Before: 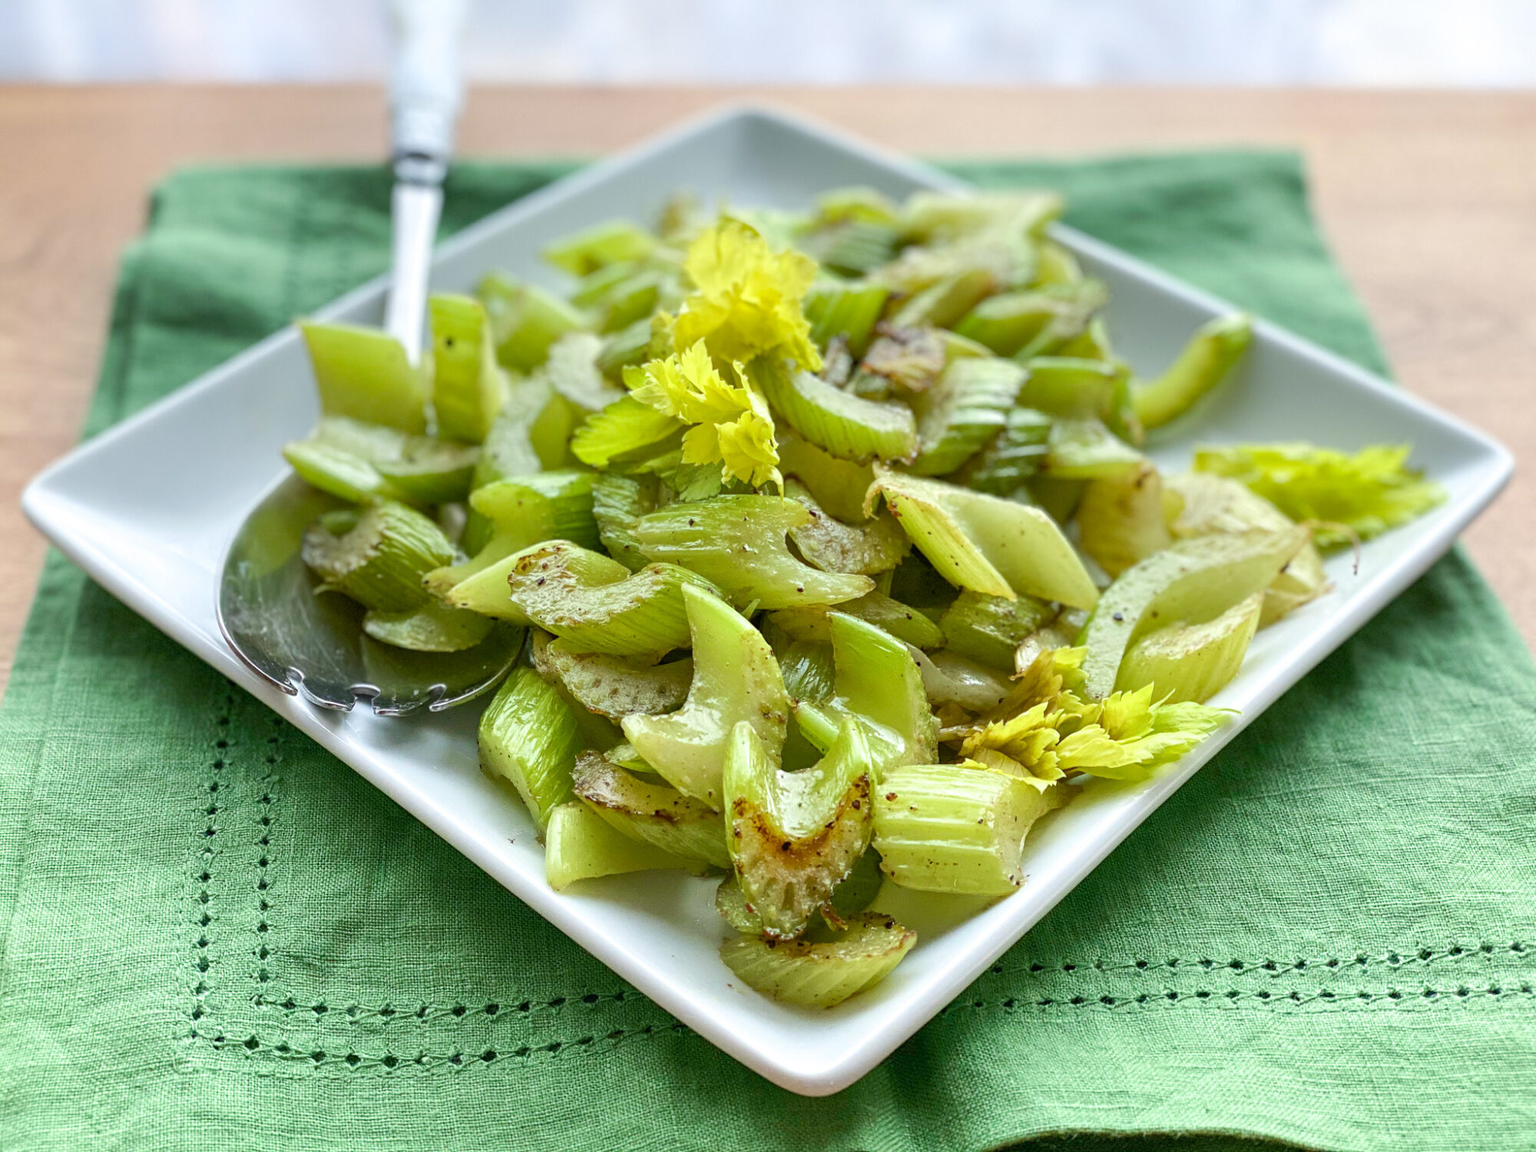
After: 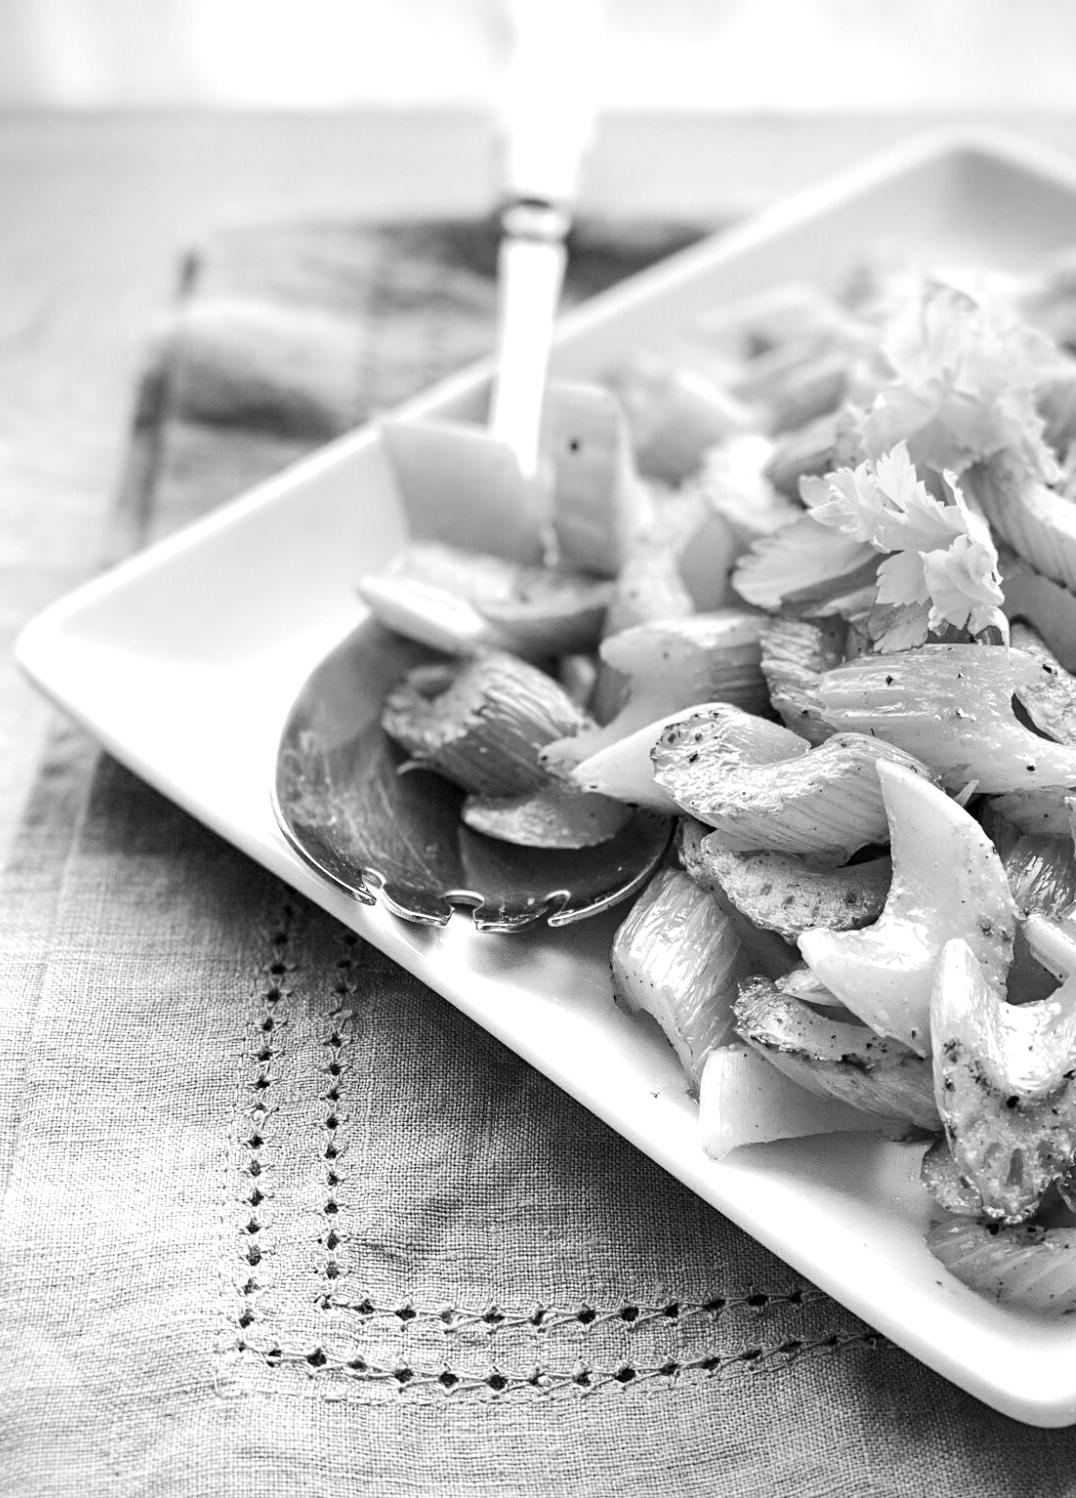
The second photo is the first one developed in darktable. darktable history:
tone curve: curves: ch0 [(0.021, 0) (0.104, 0.052) (0.496, 0.526) (0.737, 0.783) (1, 1)], color space Lab, linked channels, preserve colors none
rgb levels: preserve colors max RGB
exposure: exposure 0.3 EV, compensate highlight preservation false
crop: left 0.587%, right 45.588%, bottom 0.086%
tone equalizer: -8 EV -0.417 EV, -7 EV -0.389 EV, -6 EV -0.333 EV, -5 EV -0.222 EV, -3 EV 0.222 EV, -2 EV 0.333 EV, -1 EV 0.389 EV, +0 EV 0.417 EV, edges refinement/feathering 500, mask exposure compensation -1.57 EV, preserve details no
vignetting: fall-off radius 60.92%
monochrome: size 1
